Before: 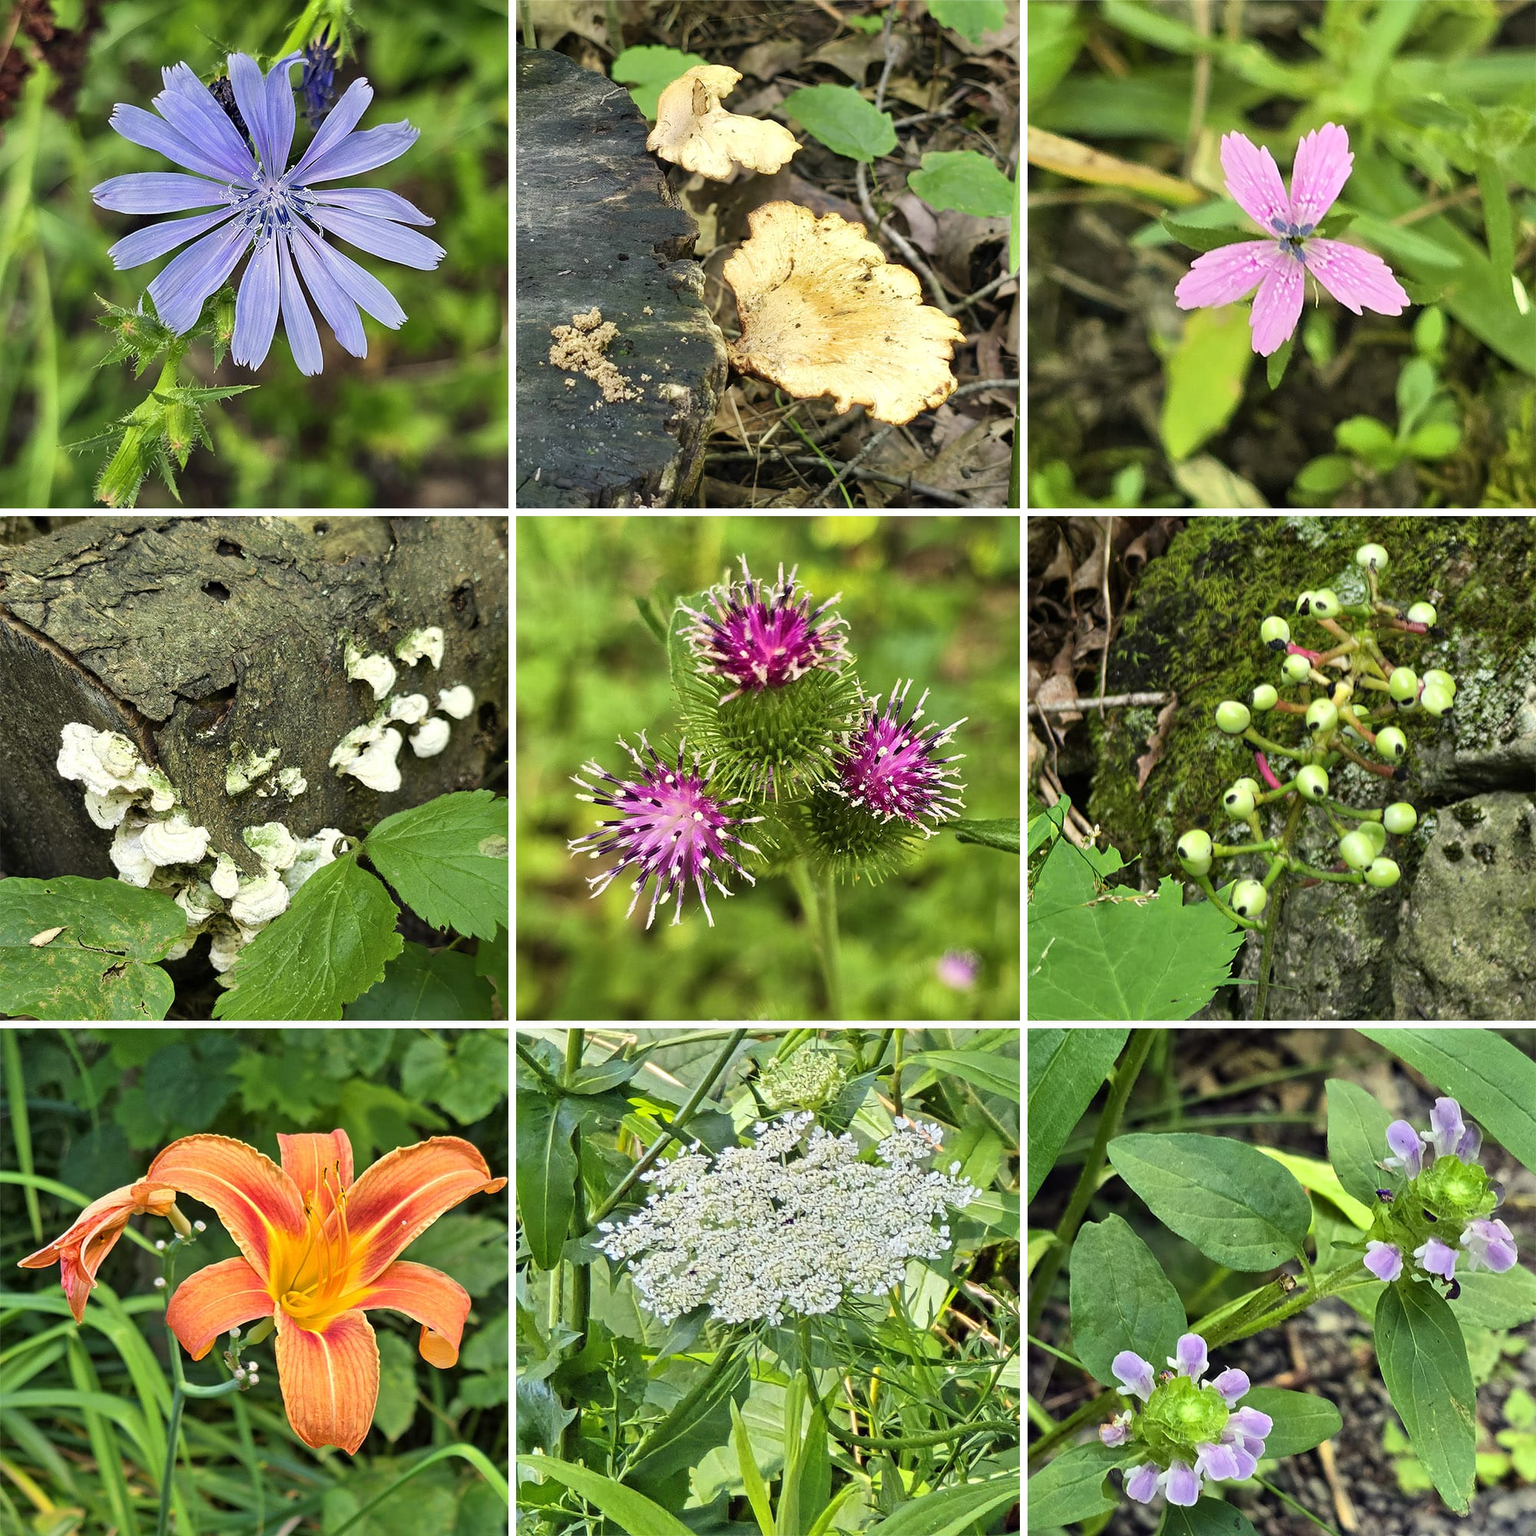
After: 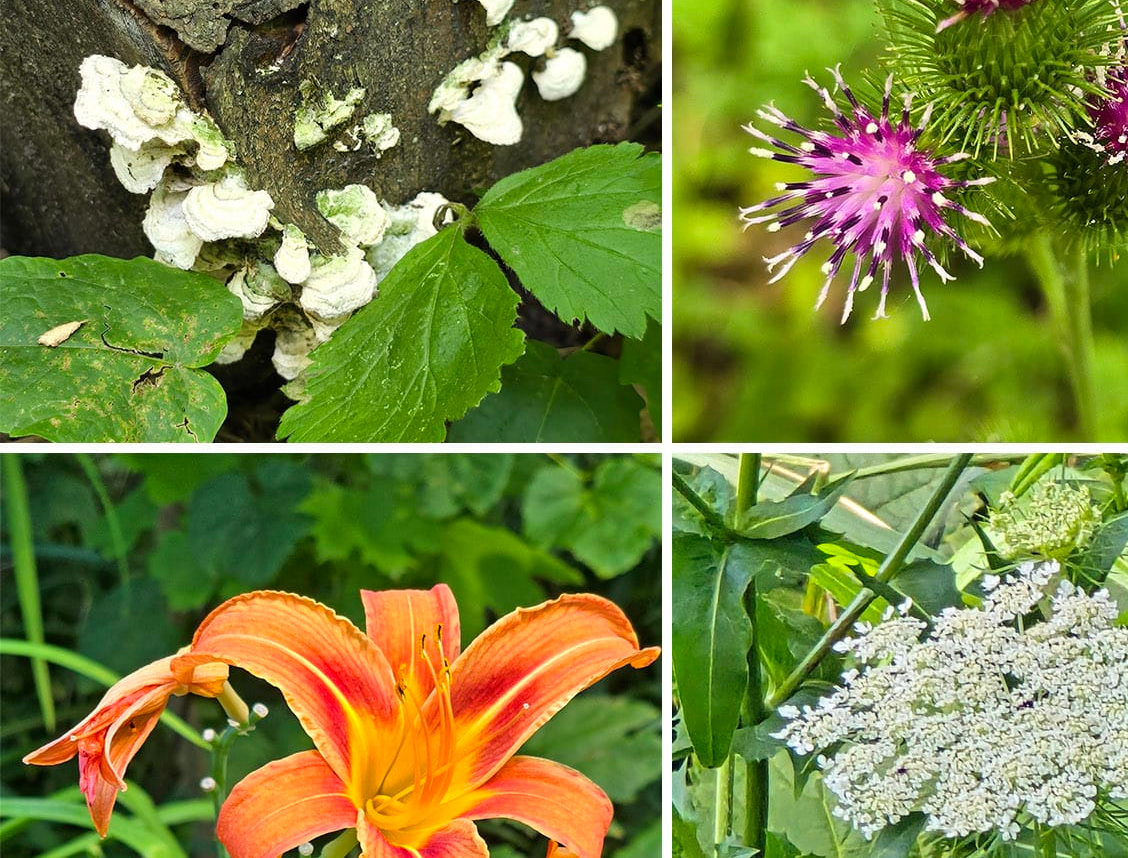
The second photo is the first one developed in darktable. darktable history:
crop: top 44.33%, right 43.56%, bottom 12.723%
exposure: compensate highlight preservation false
